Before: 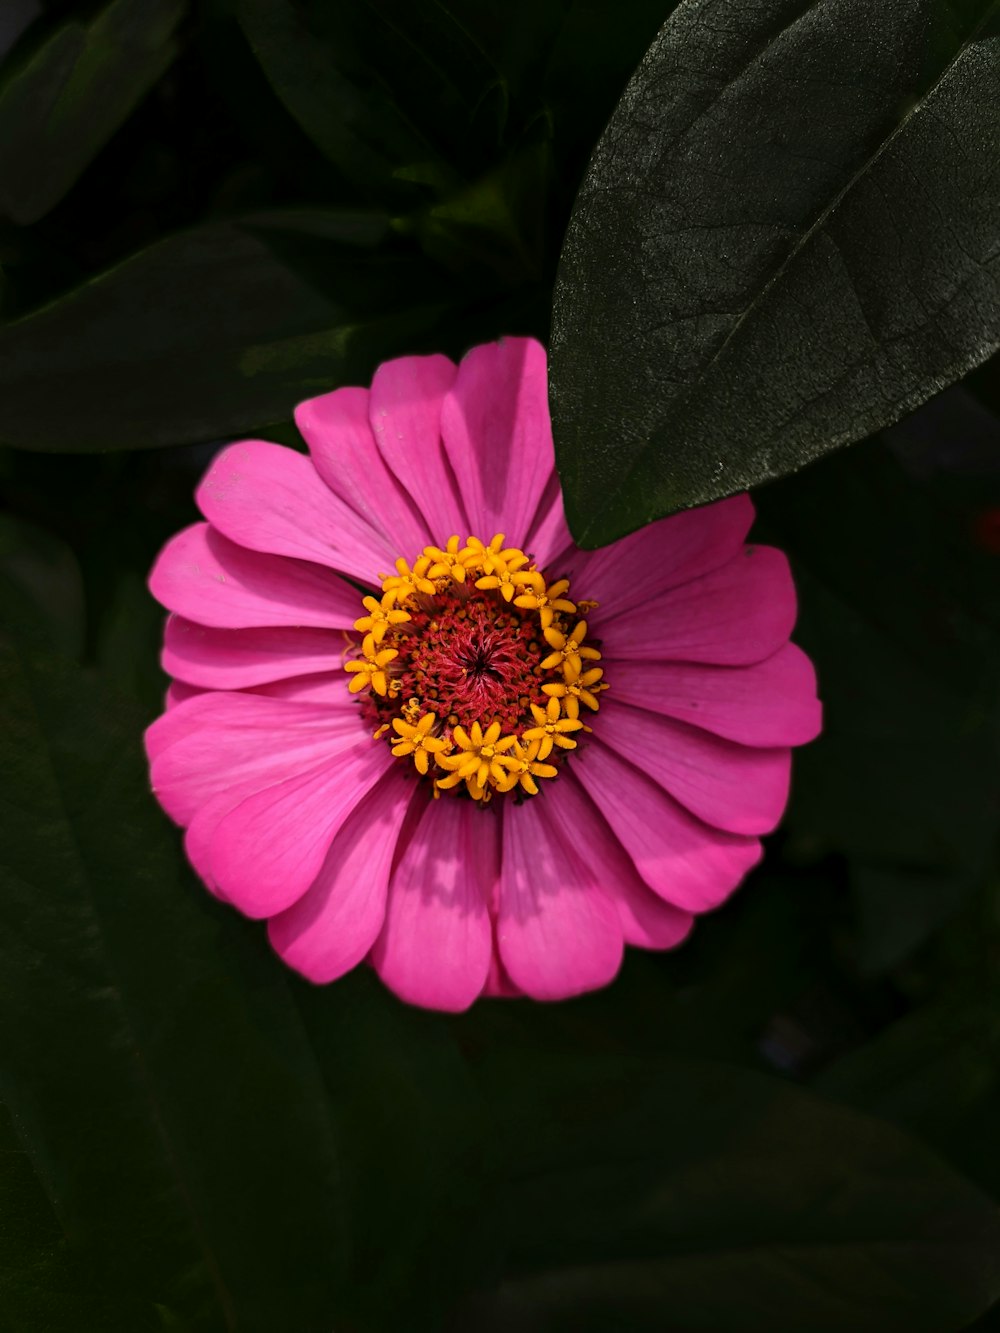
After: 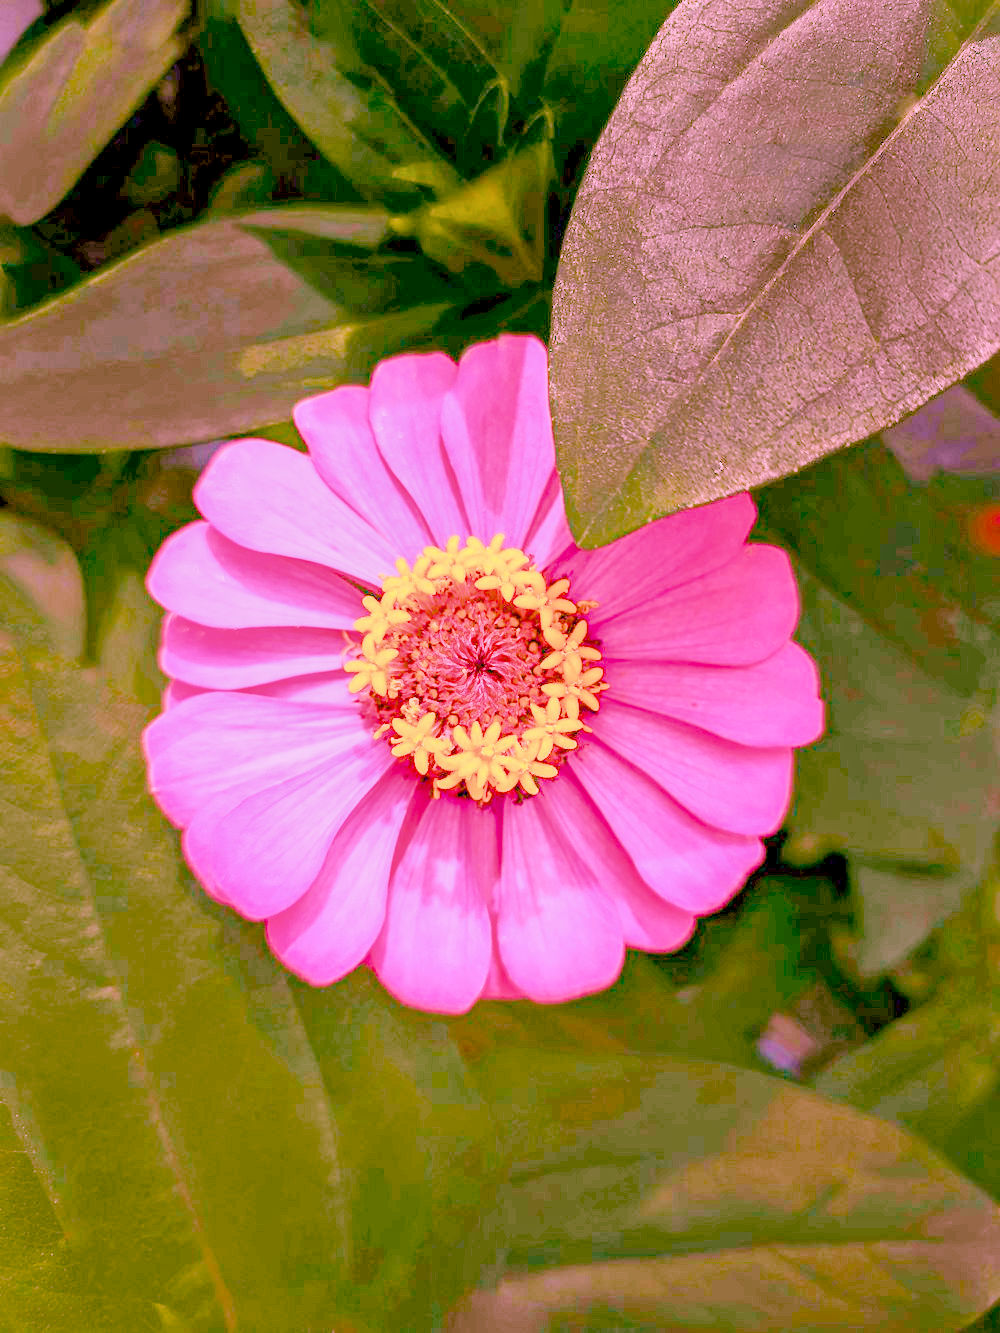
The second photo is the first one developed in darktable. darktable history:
raw chromatic aberrations: on, module defaults
color balance rgb: perceptual saturation grading › global saturation 25%, global vibrance 20%
highlight reconstruction: method reconstruct color, iterations 1, diameter of reconstruction 64 px
hot pixels: on, module defaults
lens correction: scale 1, crop 1, focal 35, aperture 2.8, distance 1000, camera "Canon EOS RP", lens "Canon RF 35mm F1.8 MACRO IS STM"
exposure: black level correction 0.001, exposure 1.398 EV, compensate exposure bias true, compensate highlight preservation false
haze removal: compatibility mode true, adaptive false
local contrast: detail 130%
white balance: red 2.064, blue 1.605
shadows and highlights: shadows 25, white point adjustment -3, highlights -30
filmic rgb: black relative exposure -16 EV, white relative exposure 6.12 EV, hardness 5.22
velvia: on, module defaults
tone equalizer "mask blending: all purposes": on, module defaults
